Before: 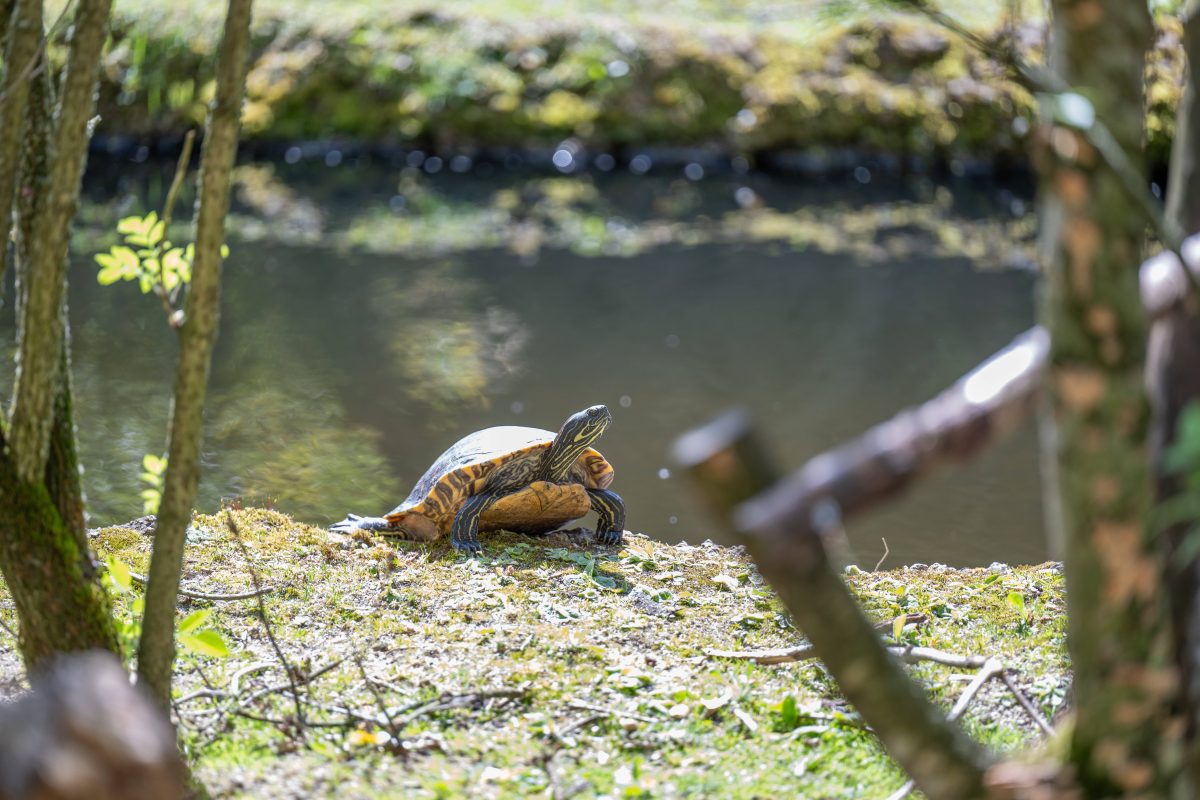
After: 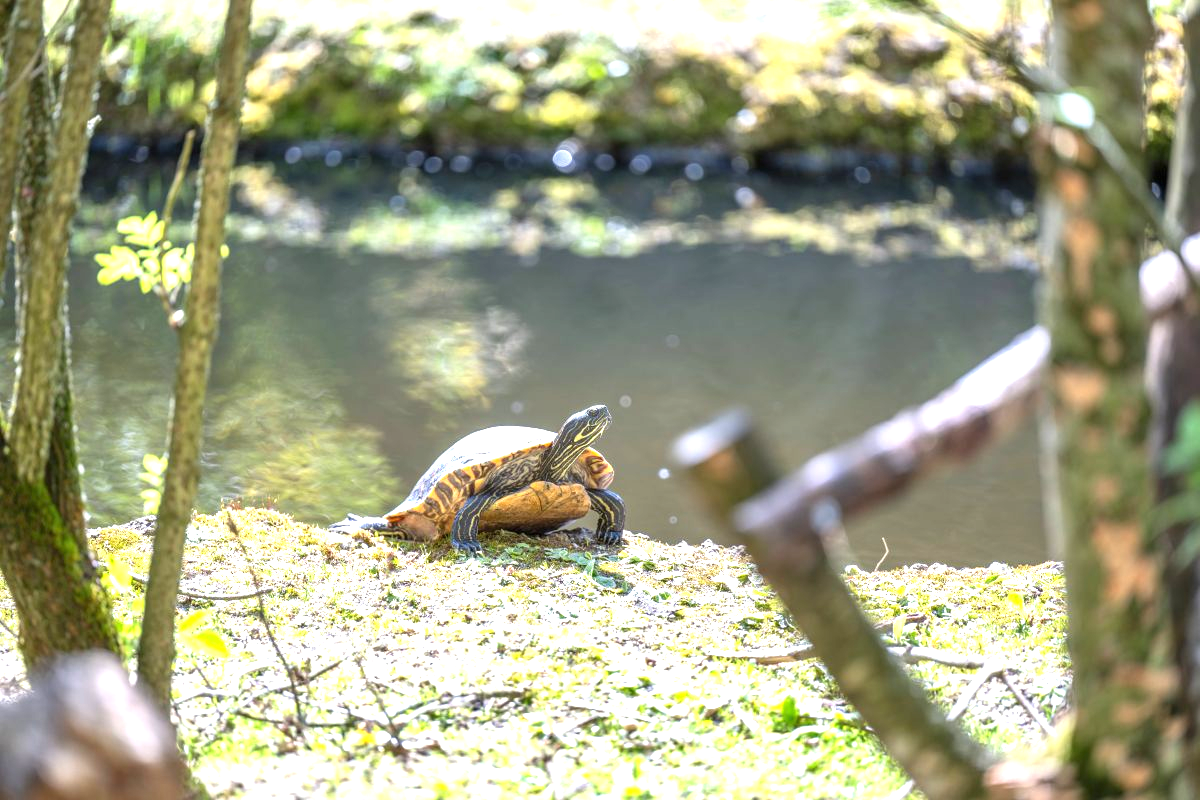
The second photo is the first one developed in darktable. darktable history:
exposure: black level correction 0, exposure 1.17 EV, compensate highlight preservation false
